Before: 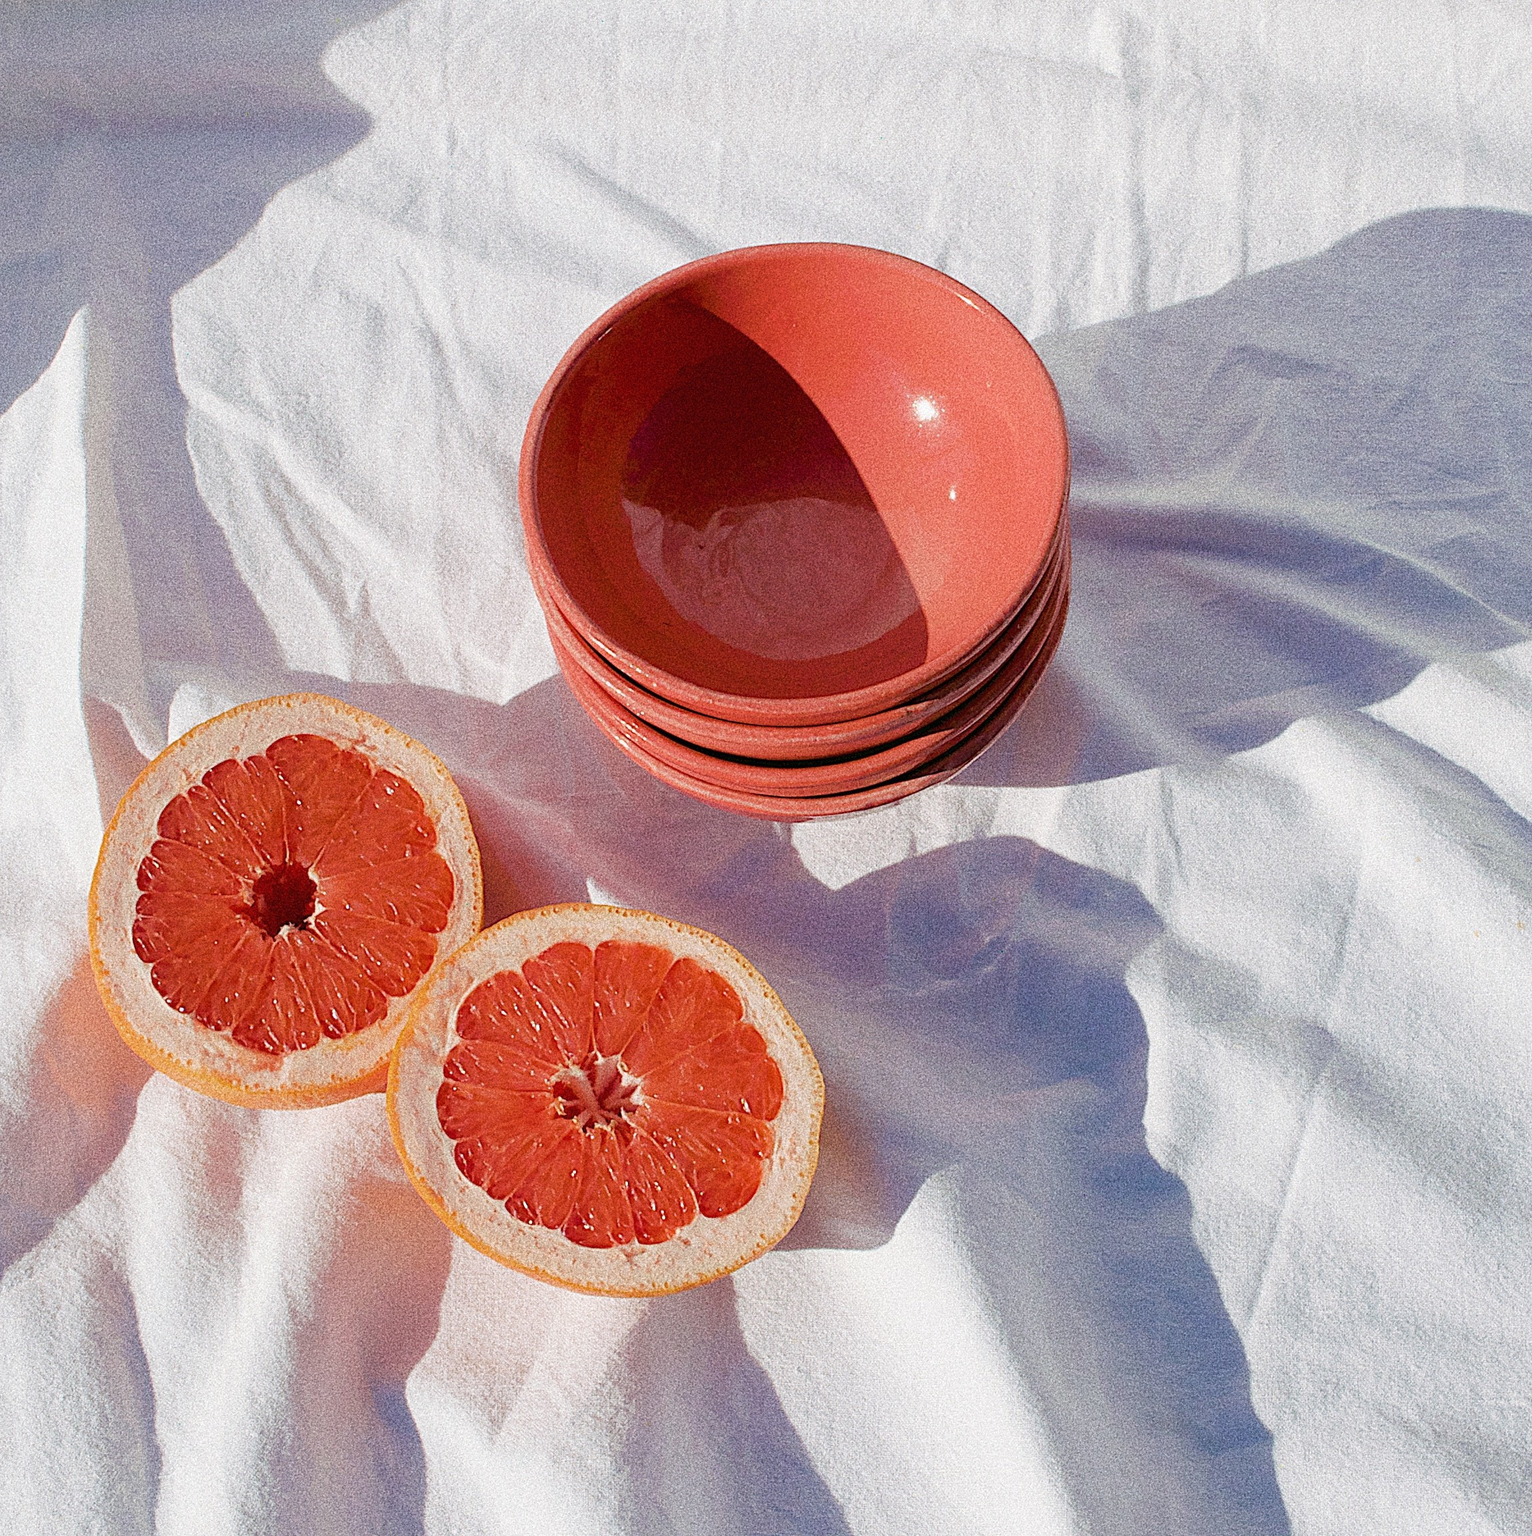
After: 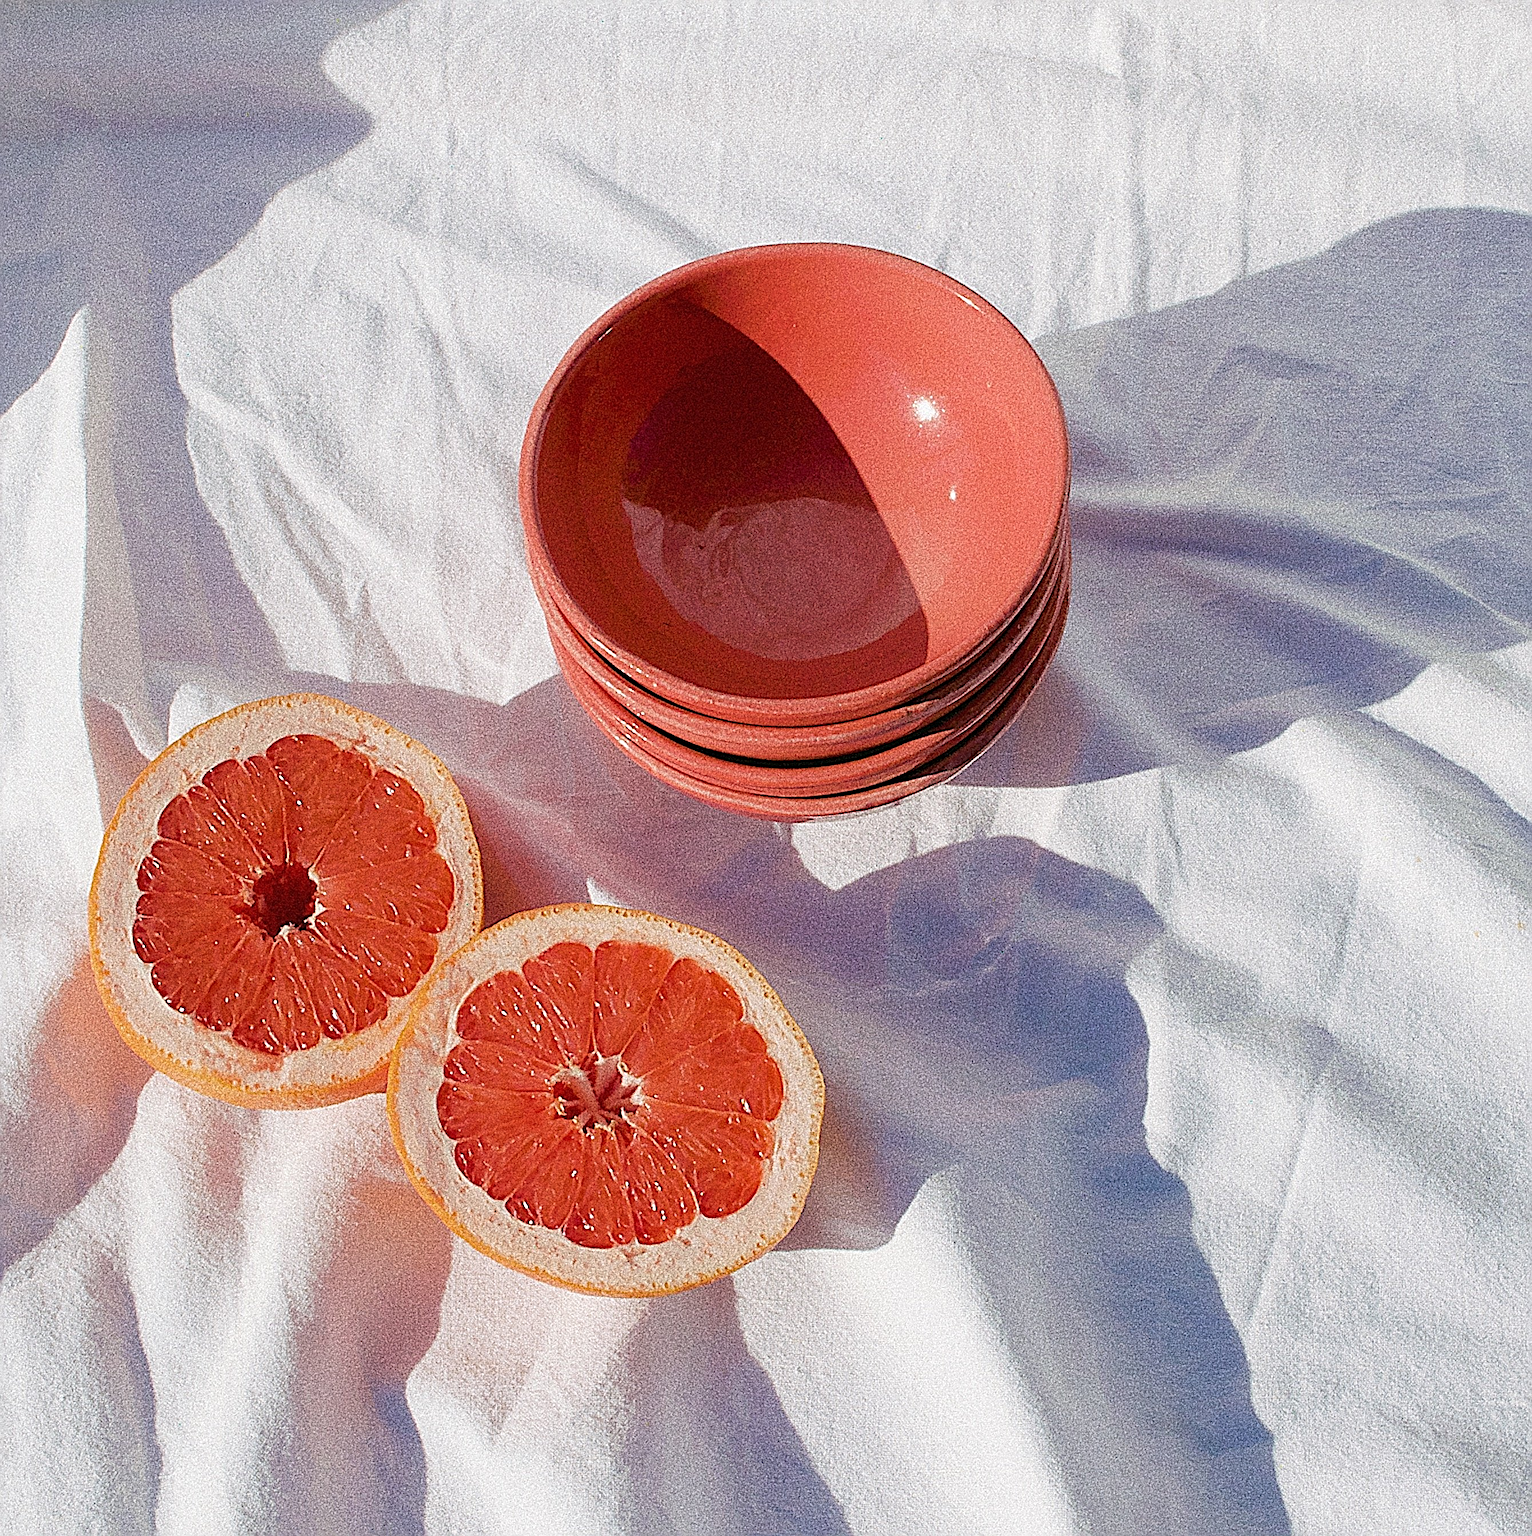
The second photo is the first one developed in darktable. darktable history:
sharpen: radius 2.692, amount 0.658
